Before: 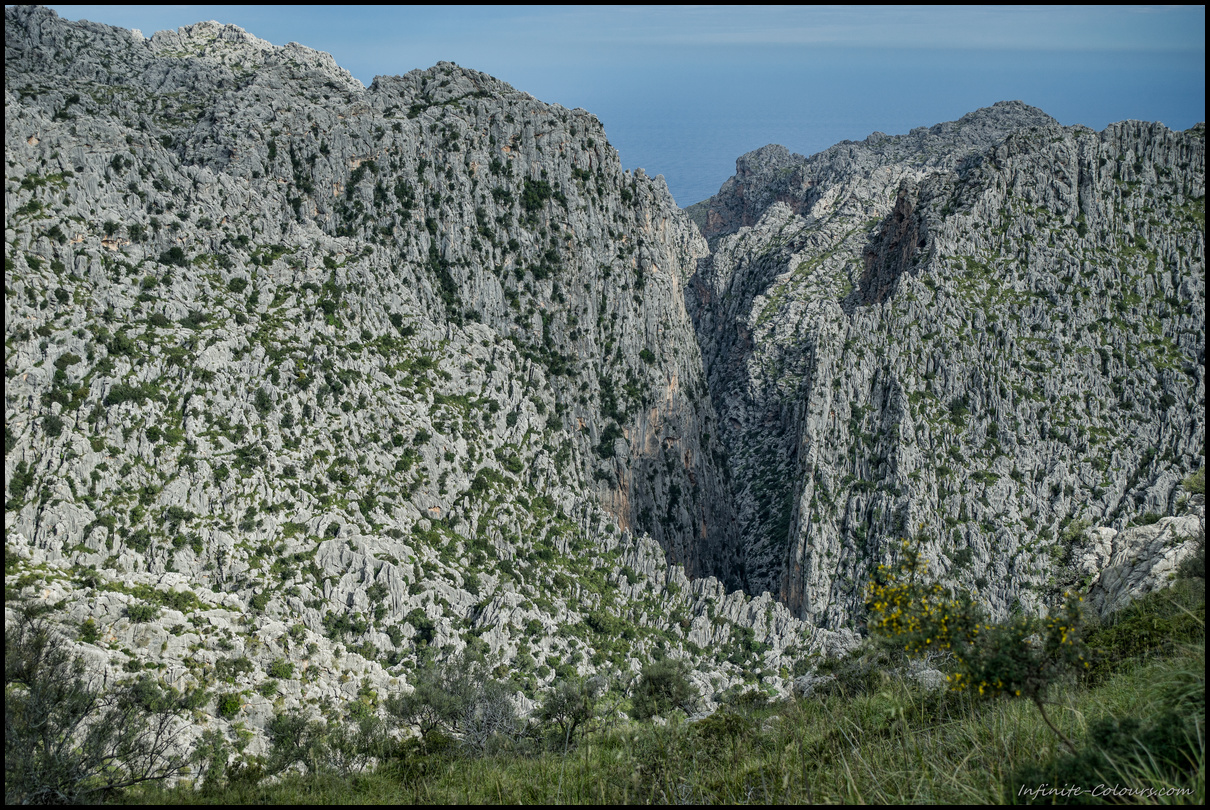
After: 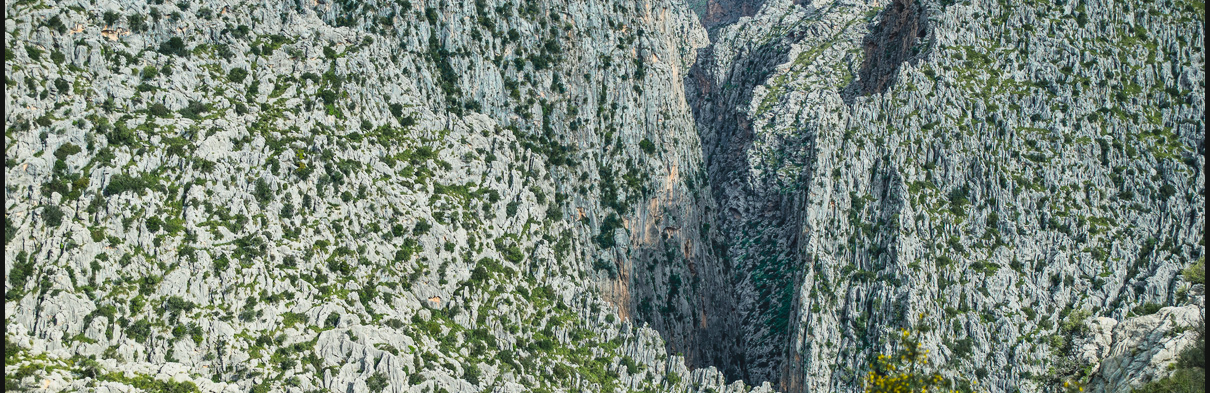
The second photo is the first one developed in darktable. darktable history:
crop and rotate: top 25.989%, bottom 25.413%
base curve: curves: ch0 [(0, 0) (0.088, 0.125) (0.176, 0.251) (0.354, 0.501) (0.613, 0.749) (1, 0.877)], preserve colors average RGB
color balance rgb: shadows lift › luminance -10.186%, shadows lift › chroma 0.707%, shadows lift › hue 111.86°, global offset › luminance 0.527%, perceptual saturation grading › global saturation 19.698%, global vibrance 20%
color zones: curves: ch0 [(0.25, 0.5) (0.423, 0.5) (0.443, 0.5) (0.521, 0.756) (0.568, 0.5) (0.576, 0.5) (0.75, 0.5)]; ch1 [(0.25, 0.5) (0.423, 0.5) (0.443, 0.5) (0.539, 0.873) (0.624, 0.565) (0.631, 0.5) (0.75, 0.5)]
